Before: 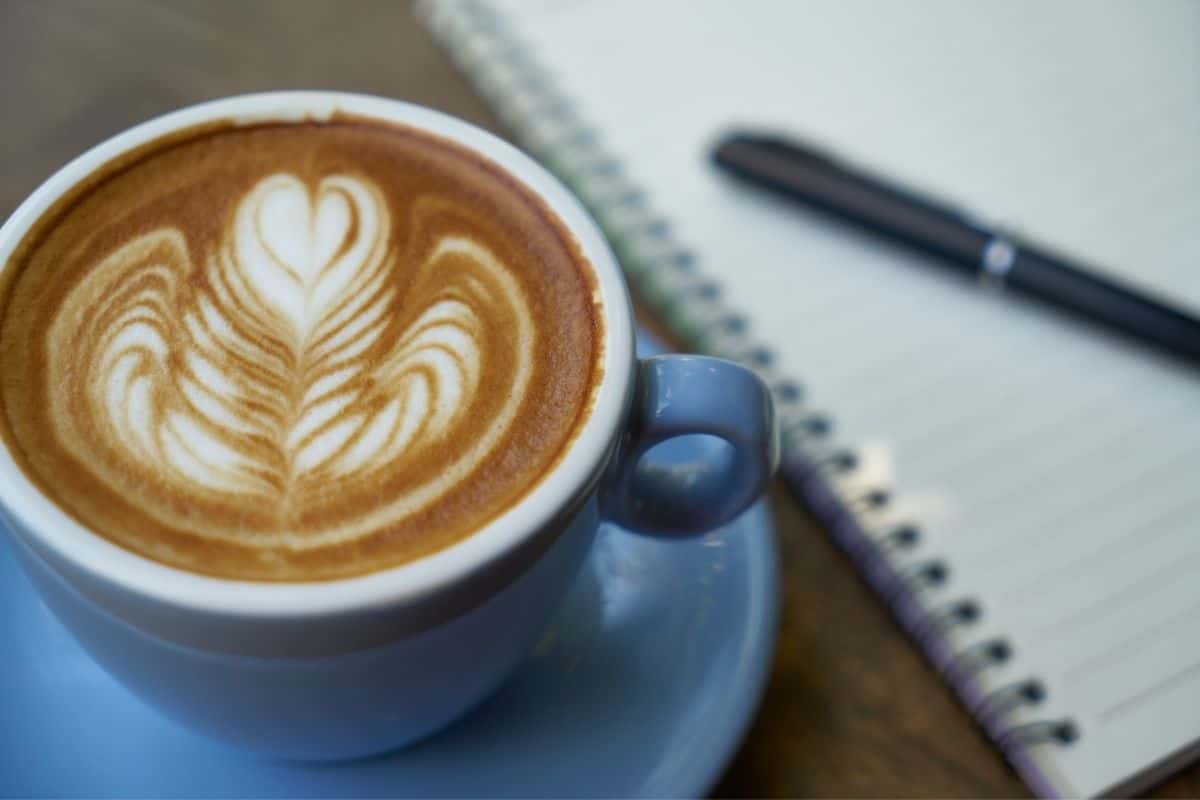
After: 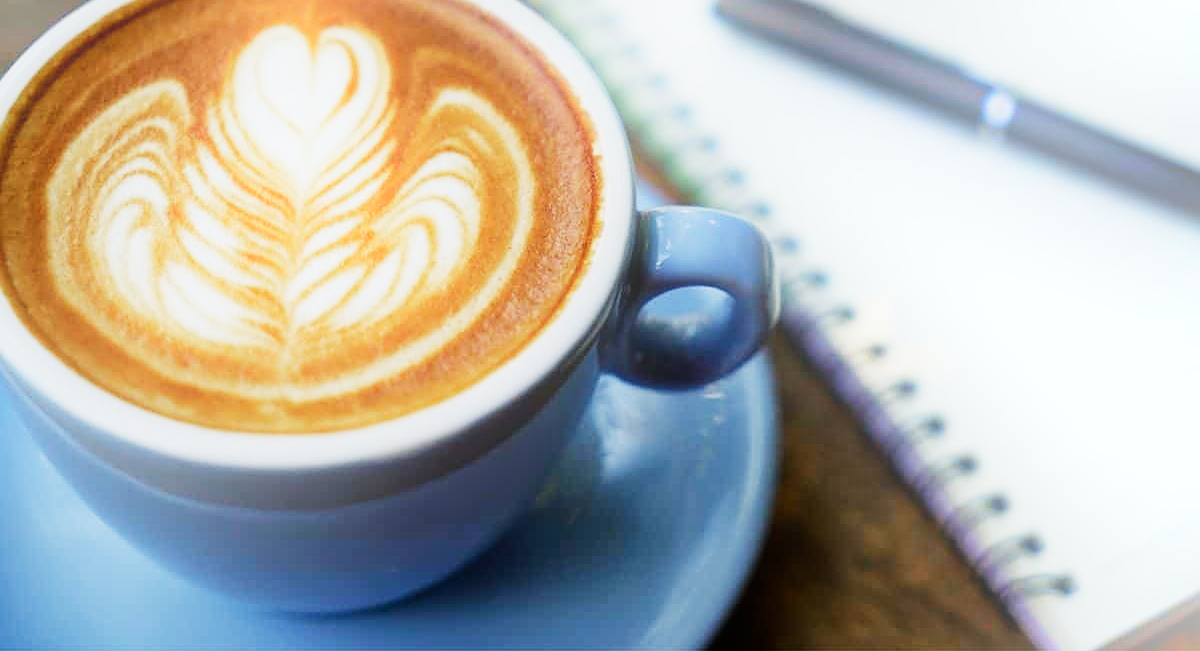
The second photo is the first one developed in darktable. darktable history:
bloom: size 16%, threshold 98%, strength 20%
sharpen: on, module defaults
sigmoid: contrast 1.7, skew -0.1, preserve hue 0%, red attenuation 0.1, red rotation 0.035, green attenuation 0.1, green rotation -0.017, blue attenuation 0.15, blue rotation -0.052, base primaries Rec2020
crop and rotate: top 18.507%
exposure: black level correction 0, exposure 0.877 EV, compensate exposure bias true, compensate highlight preservation false
